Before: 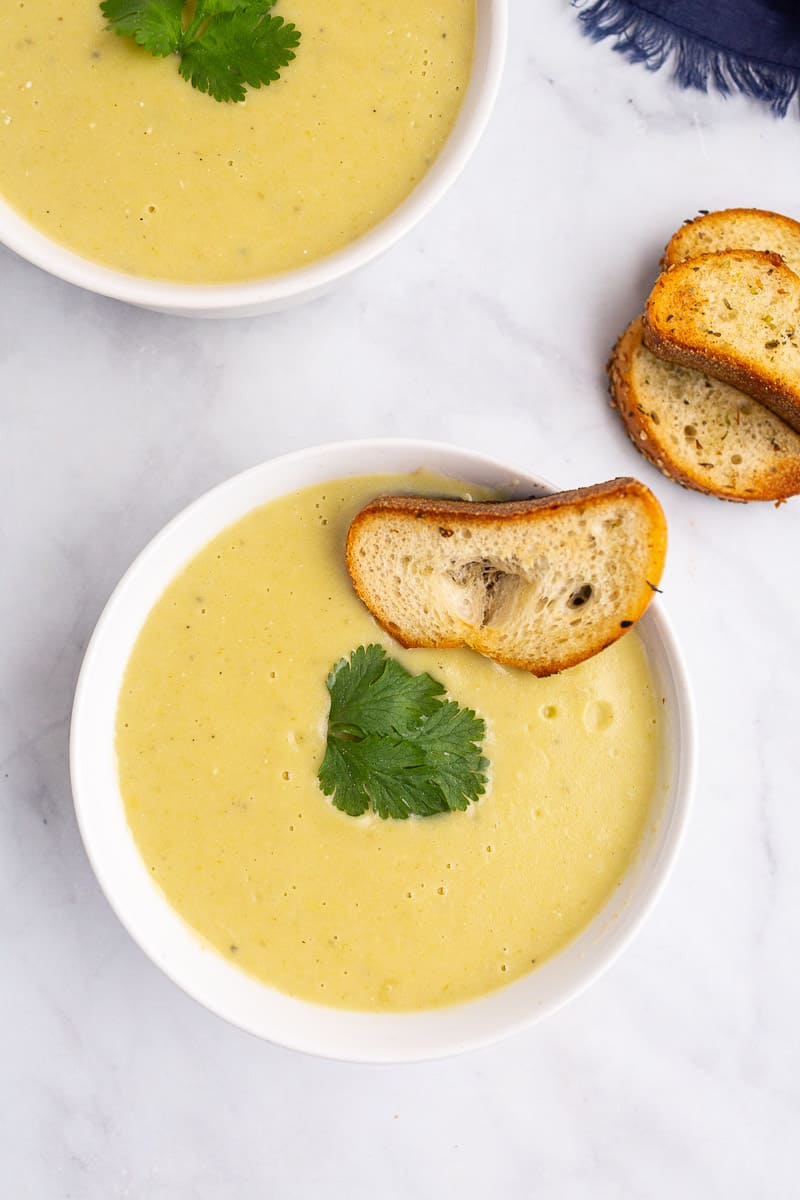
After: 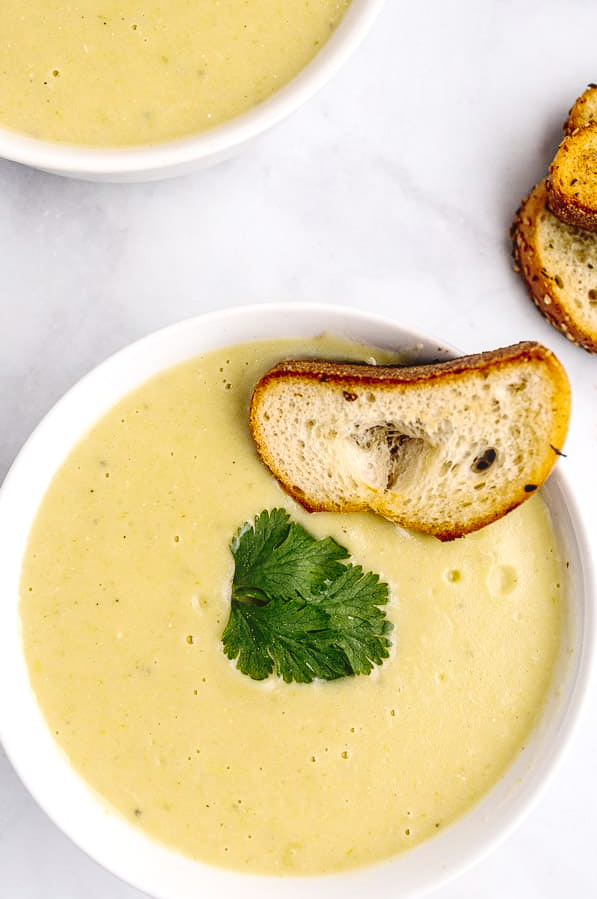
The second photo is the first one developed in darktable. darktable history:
crop and rotate: left 12.069%, top 11.413%, right 13.29%, bottom 13.655%
local contrast: detail 130%
base curve: curves: ch0 [(0, 0.024) (0.055, 0.065) (0.121, 0.166) (0.236, 0.319) (0.693, 0.726) (1, 1)], preserve colors none
tone curve: curves: ch0 [(0, 0) (0.003, 0.004) (0.011, 0.009) (0.025, 0.017) (0.044, 0.029) (0.069, 0.04) (0.1, 0.051) (0.136, 0.07) (0.177, 0.095) (0.224, 0.131) (0.277, 0.179) (0.335, 0.237) (0.399, 0.302) (0.468, 0.386) (0.543, 0.471) (0.623, 0.576) (0.709, 0.699) (0.801, 0.817) (0.898, 0.917) (1, 1)], color space Lab, independent channels, preserve colors none
